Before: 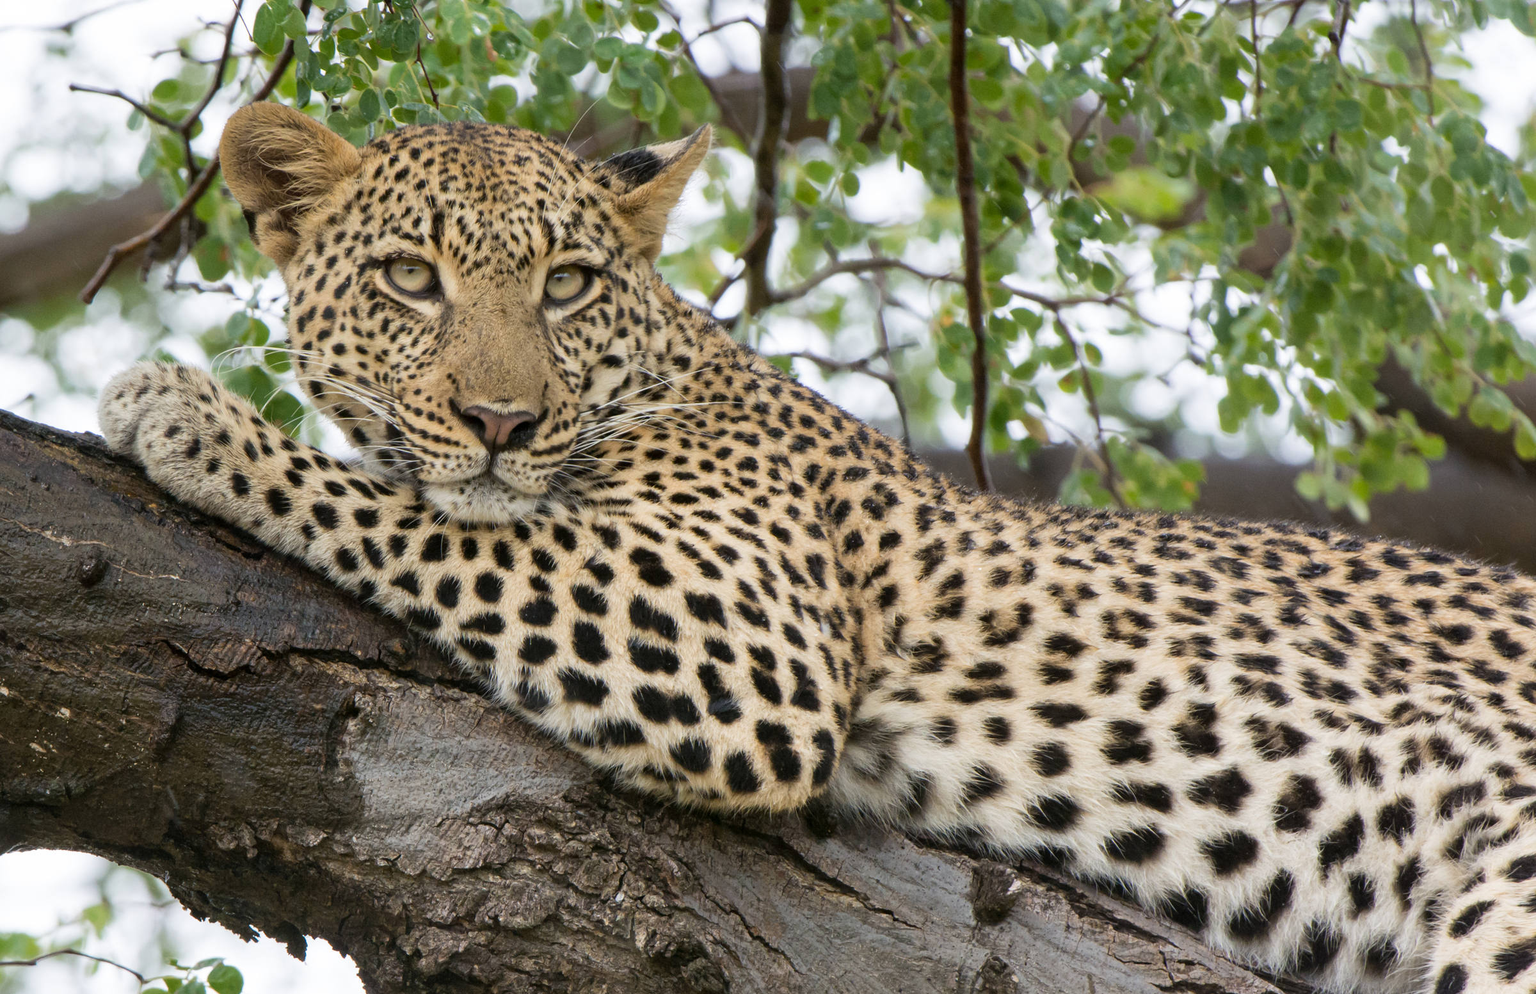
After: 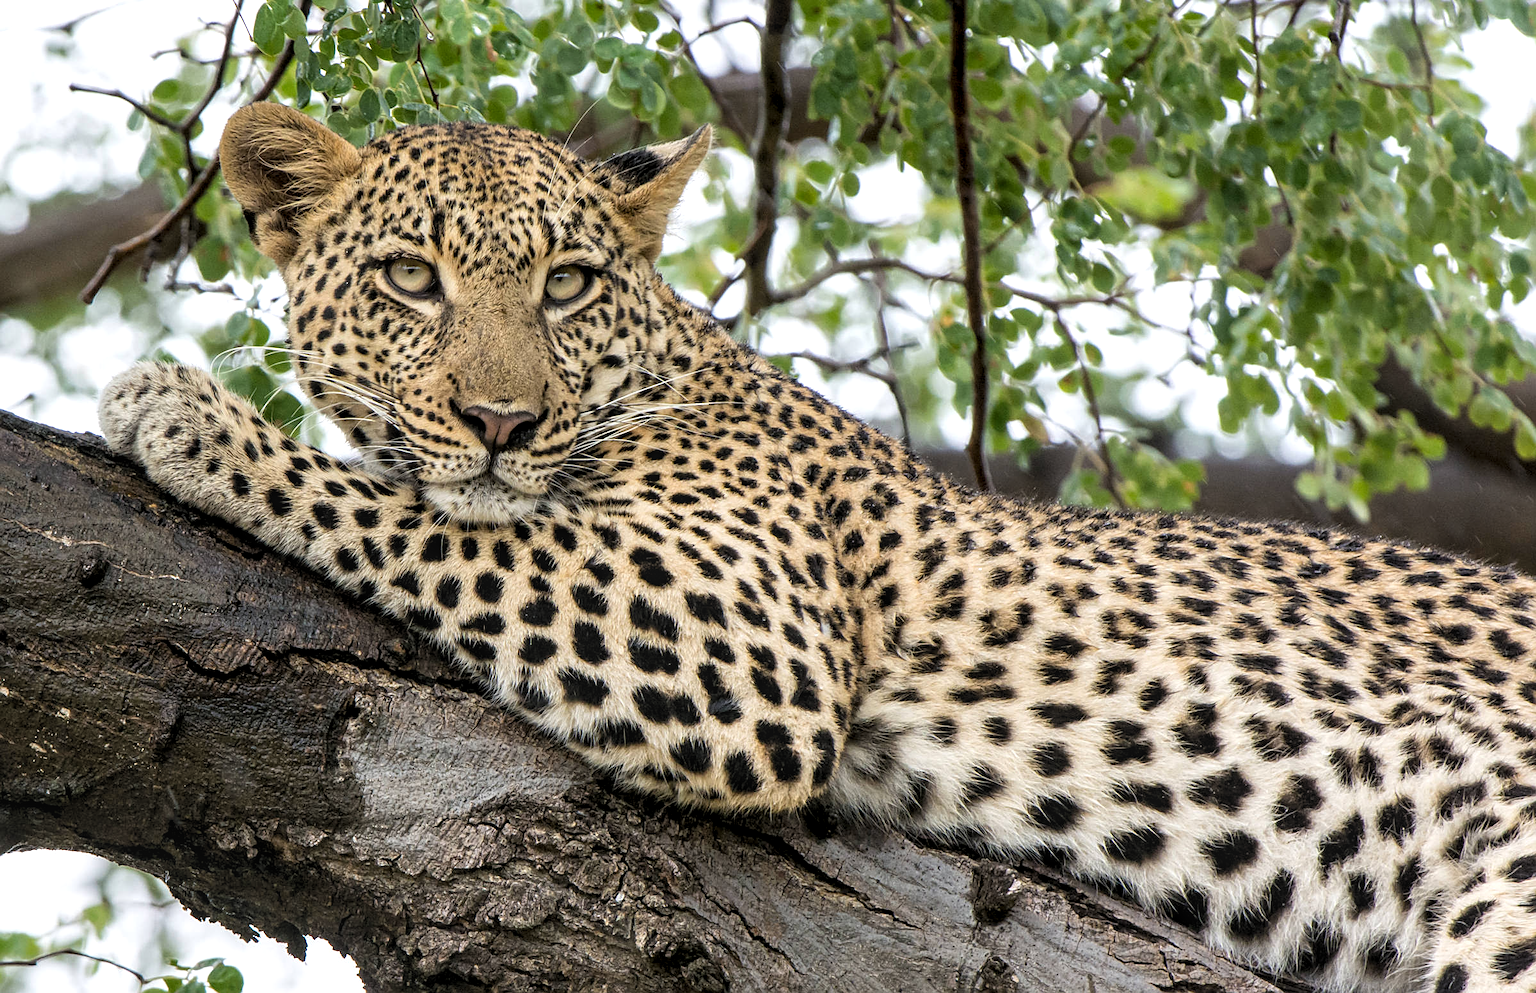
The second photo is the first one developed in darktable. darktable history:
levels: levels [0.062, 0.494, 0.925]
sharpen: on, module defaults
local contrast: on, module defaults
